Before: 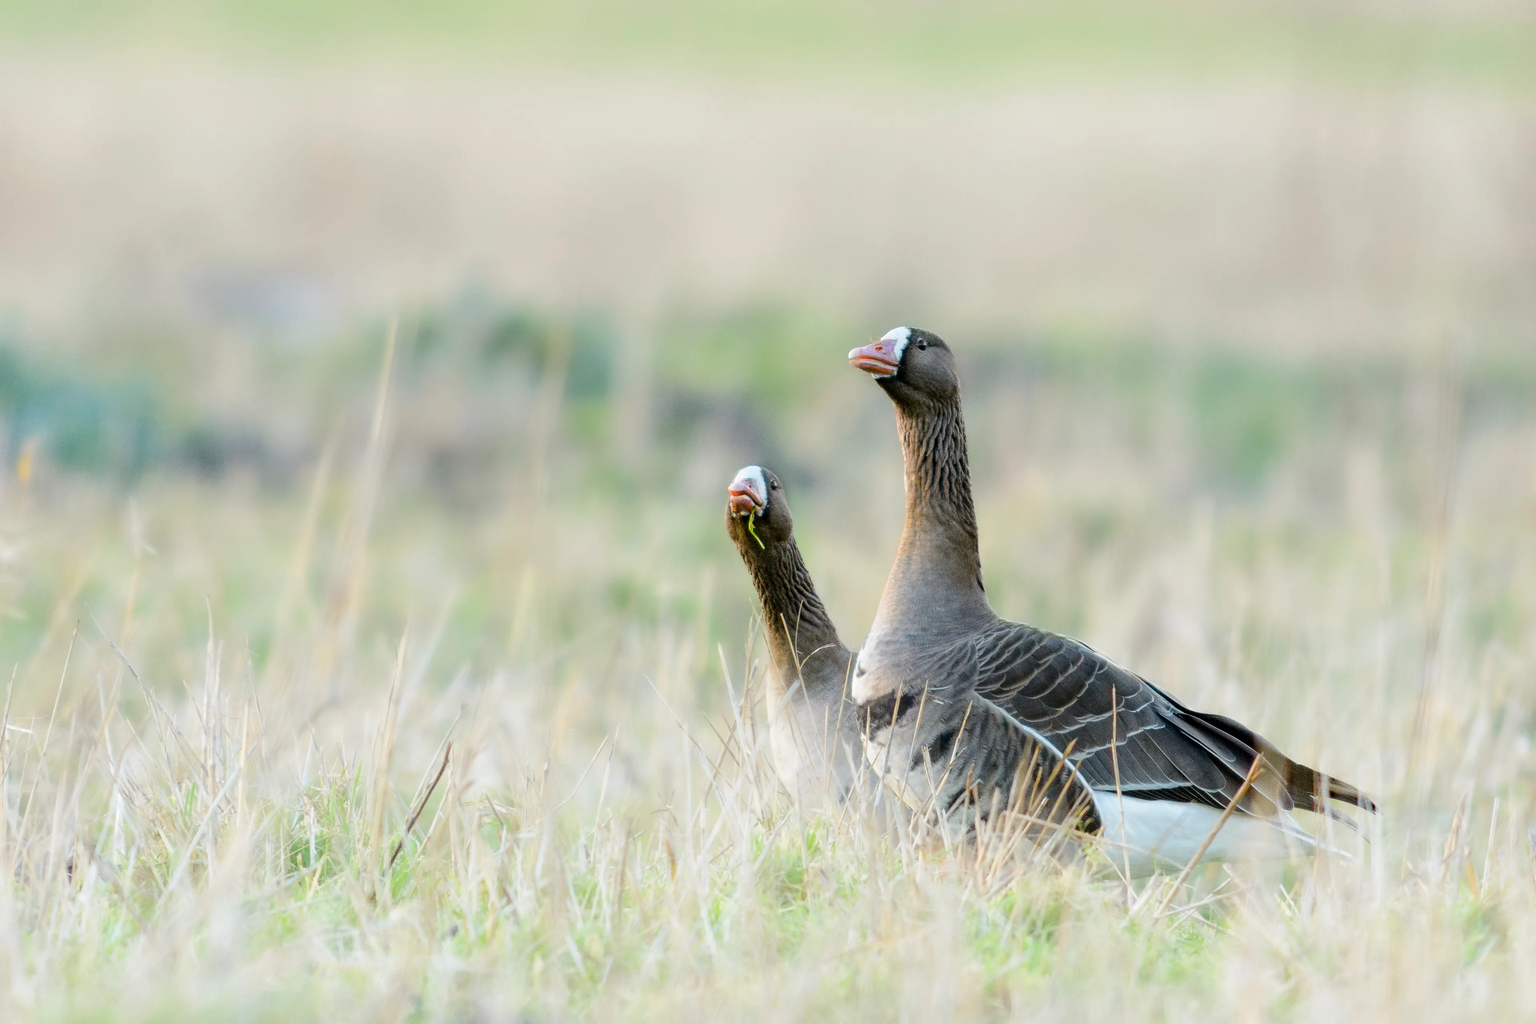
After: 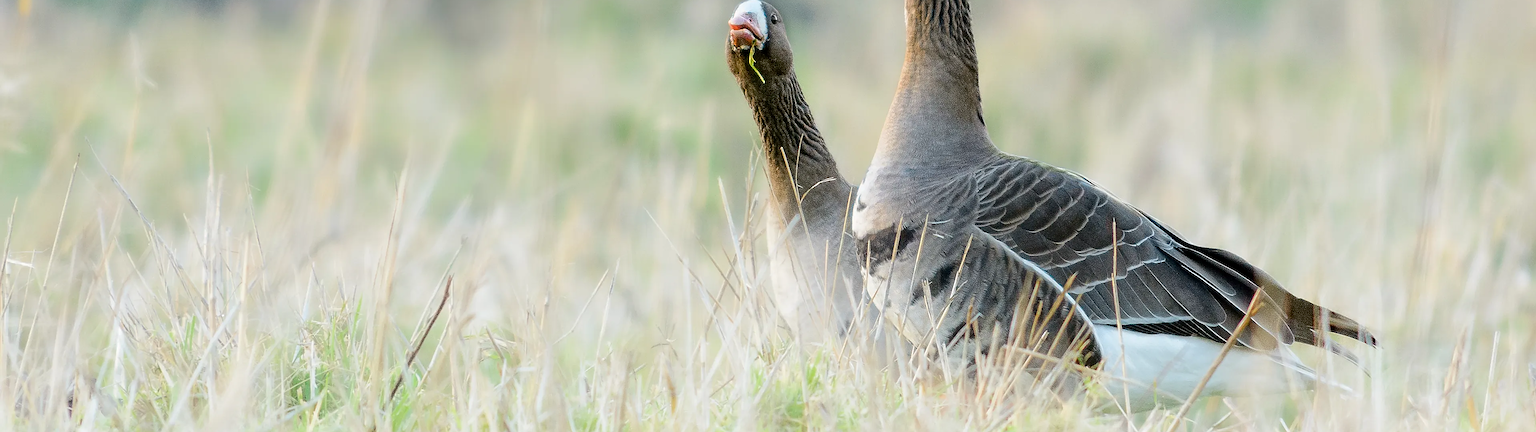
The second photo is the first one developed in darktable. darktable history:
crop: top 45.551%, bottom 12.262%
sharpen: radius 1.4, amount 1.25, threshold 0.7
